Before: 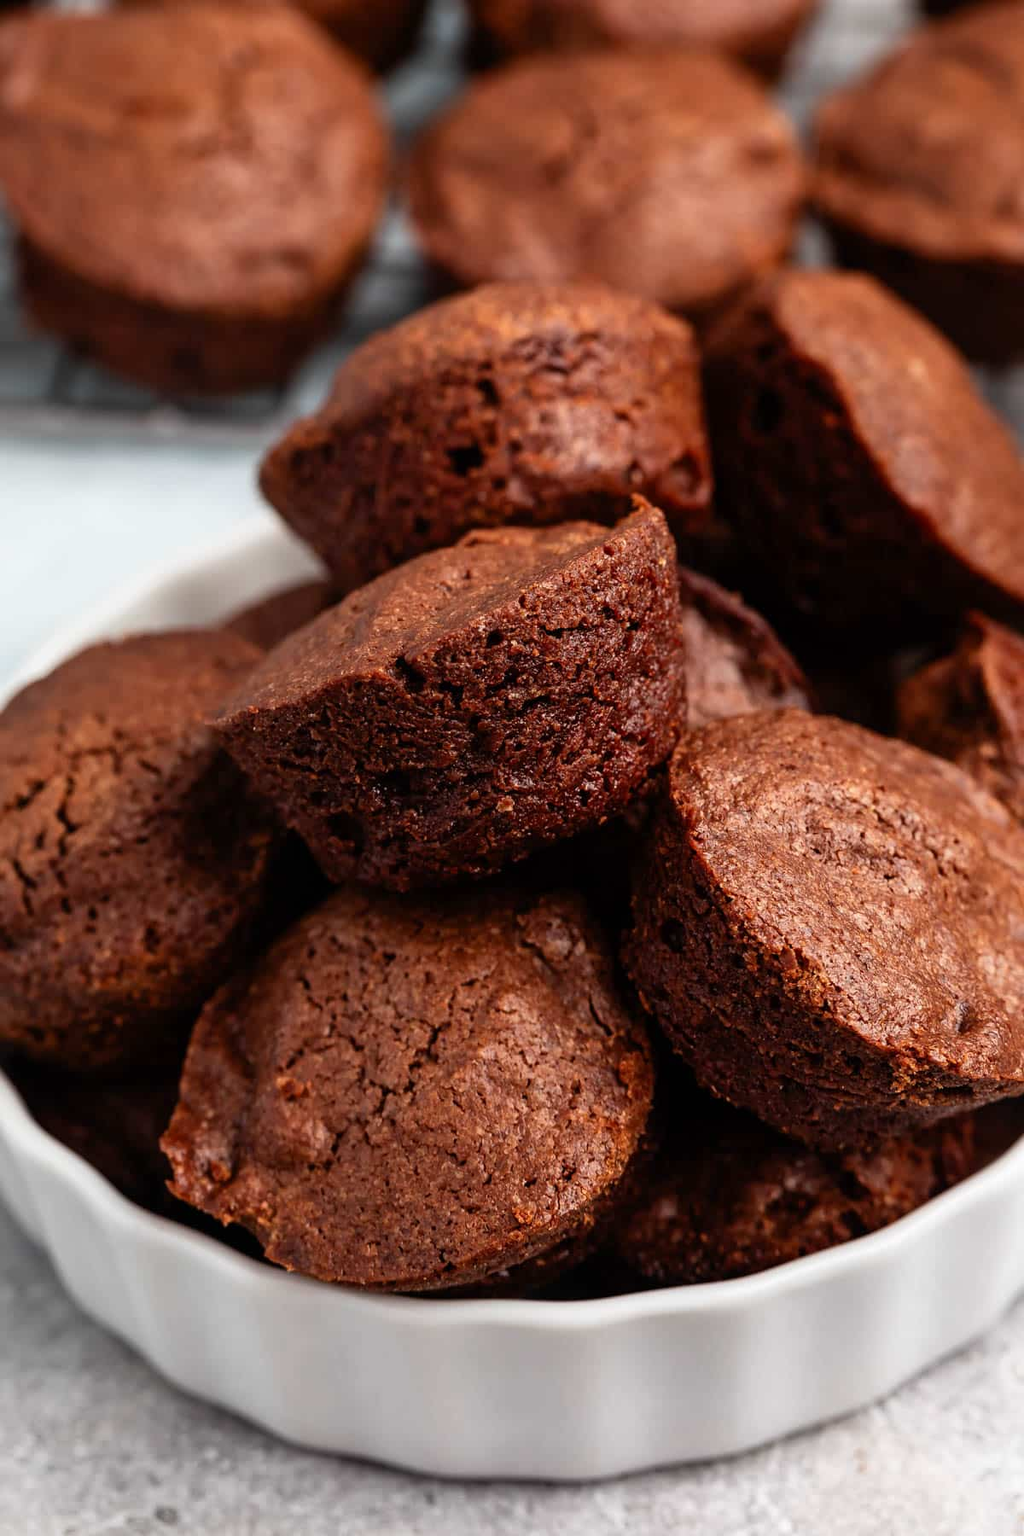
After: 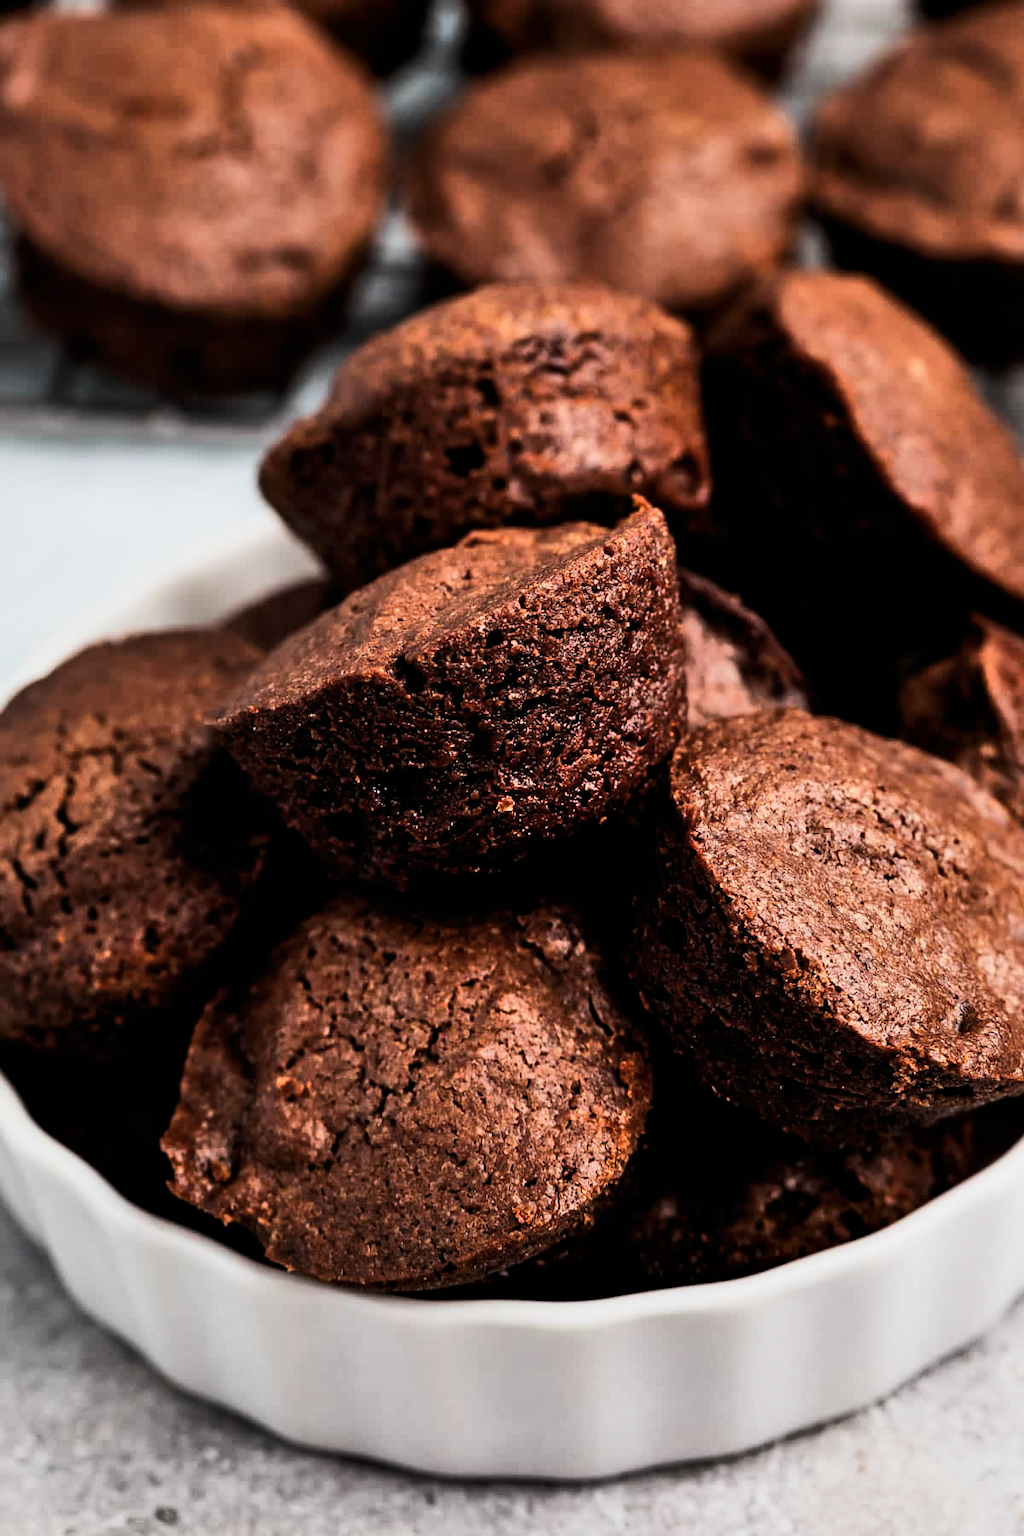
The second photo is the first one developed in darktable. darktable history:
filmic rgb: black relative exposure -7.65 EV, white relative exposure 3.99 EV, hardness 4.01, contrast 1.095, highlights saturation mix -30.97%
tone curve: curves: ch0 [(0, 0) (0.004, 0.001) (0.133, 0.078) (0.325, 0.241) (0.832, 0.917) (1, 1)], color space Lab, linked channels, preserve colors none
shadows and highlights: low approximation 0.01, soften with gaussian
